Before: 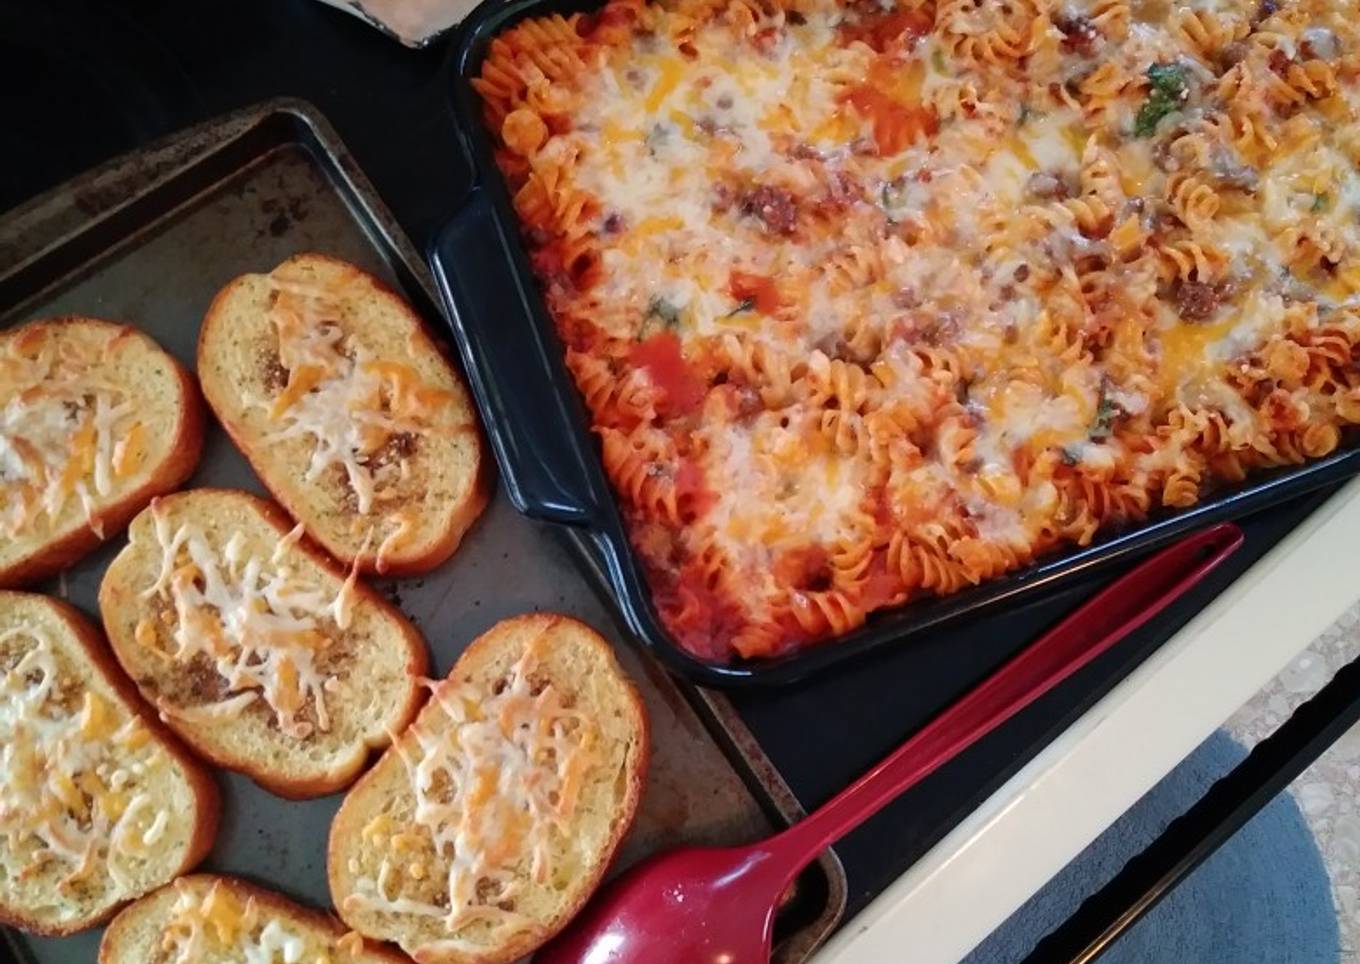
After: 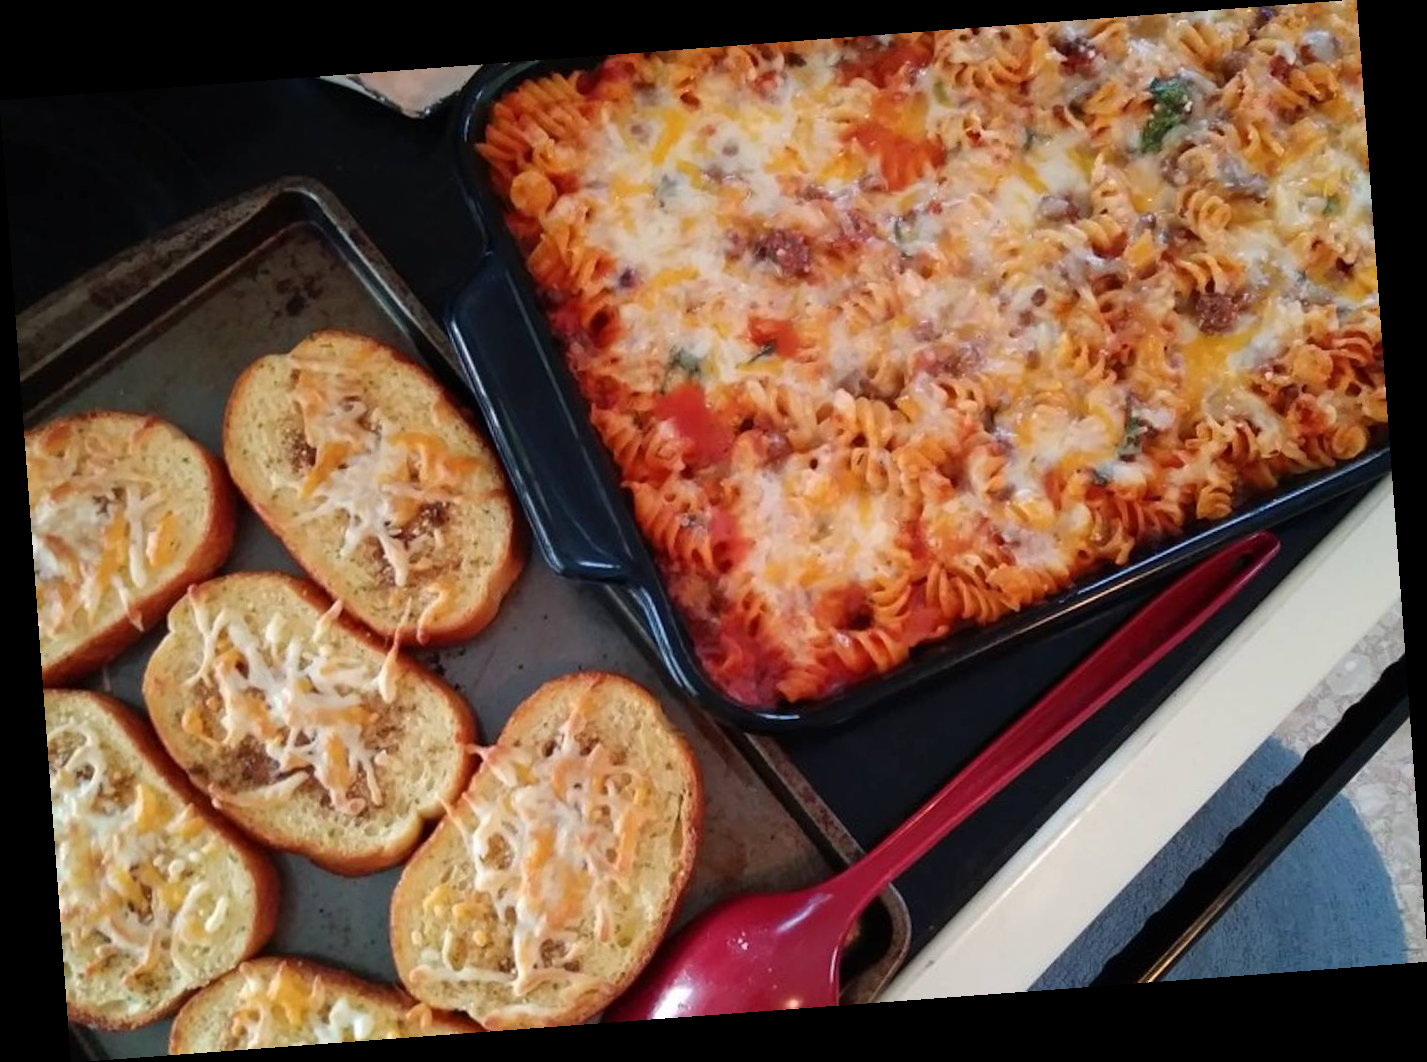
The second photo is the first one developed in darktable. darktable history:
white balance: emerald 1
rotate and perspective: rotation -4.25°, automatic cropping off
